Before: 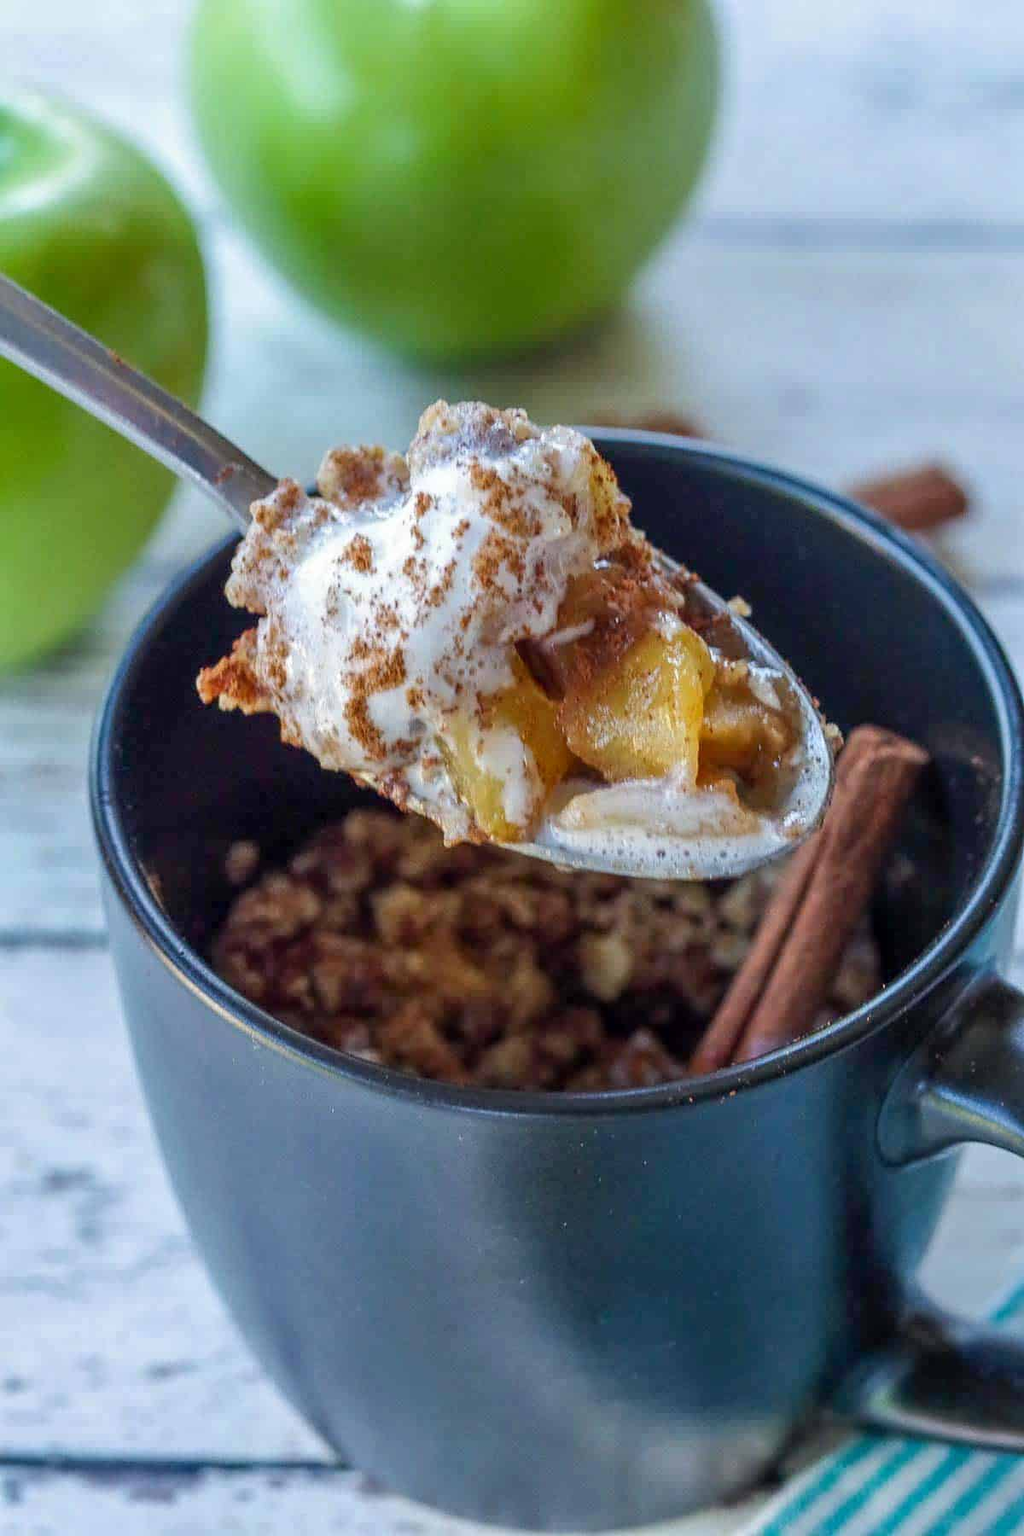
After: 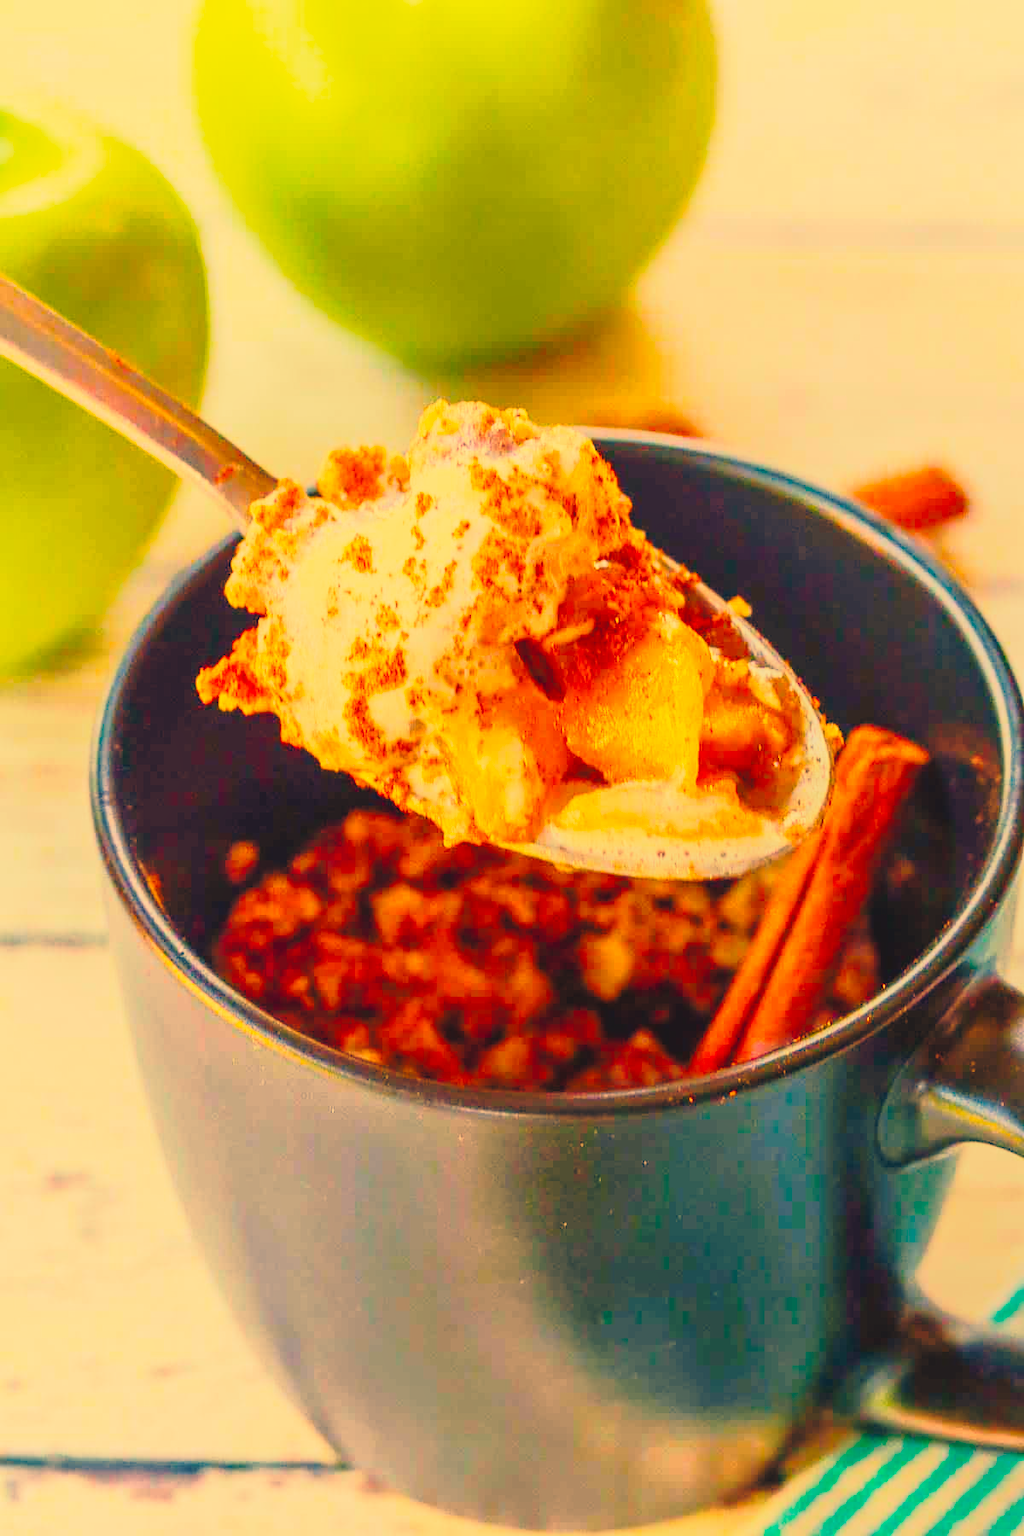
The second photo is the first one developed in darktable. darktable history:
white balance: red 1.467, blue 0.684
base curve: curves: ch0 [(0, 0) (0.028, 0.03) (0.121, 0.232) (0.46, 0.748) (0.859, 0.968) (1, 1)], preserve colors none
color balance rgb: linear chroma grading › global chroma 15%, perceptual saturation grading › global saturation 30%
local contrast: highlights 68%, shadows 68%, detail 82%, midtone range 0.325
tone curve: curves: ch0 [(0.013, 0) (0.061, 0.068) (0.239, 0.256) (0.502, 0.505) (0.683, 0.676) (0.761, 0.773) (0.858, 0.858) (0.987, 0.945)]; ch1 [(0, 0) (0.172, 0.123) (0.304, 0.288) (0.414, 0.44) (0.472, 0.473) (0.502, 0.508) (0.521, 0.528) (0.583, 0.595) (0.654, 0.673) (0.728, 0.761) (1, 1)]; ch2 [(0, 0) (0.411, 0.424) (0.485, 0.476) (0.502, 0.502) (0.553, 0.557) (0.57, 0.576) (1, 1)], color space Lab, independent channels, preserve colors none
